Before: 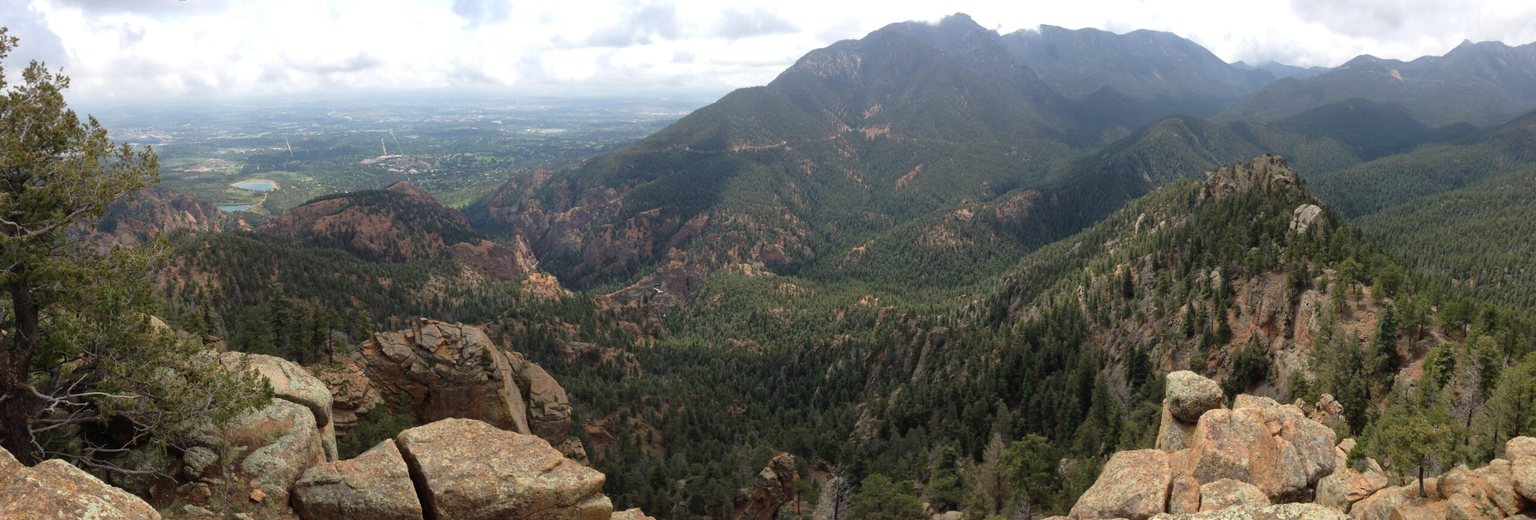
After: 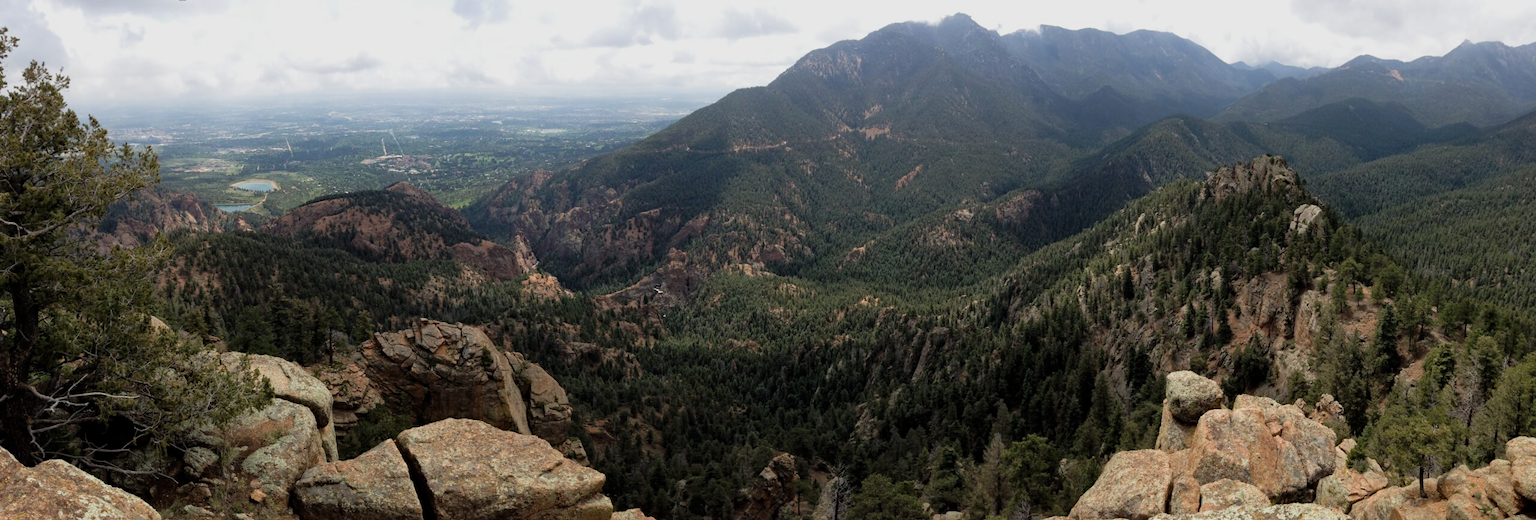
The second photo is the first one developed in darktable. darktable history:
filmic rgb: middle gray luminance 21.73%, black relative exposure -14 EV, white relative exposure 2.96 EV, threshold 6 EV, target black luminance 0%, hardness 8.81, latitude 59.69%, contrast 1.208, highlights saturation mix 5%, shadows ↔ highlights balance 41.6%, add noise in highlights 0, color science v3 (2019), use custom middle-gray values true, iterations of high-quality reconstruction 0, contrast in highlights soft, enable highlight reconstruction true
haze removal: compatibility mode true, adaptive false
